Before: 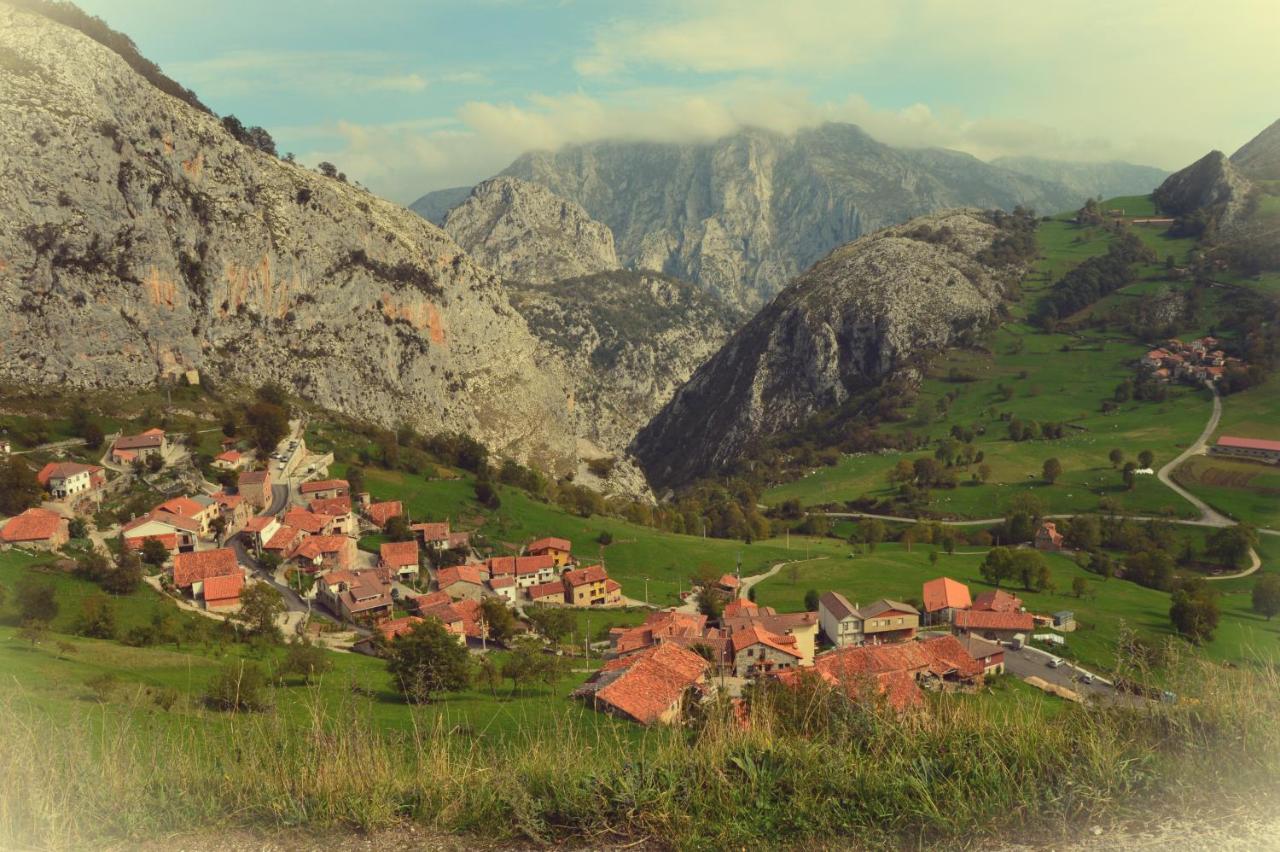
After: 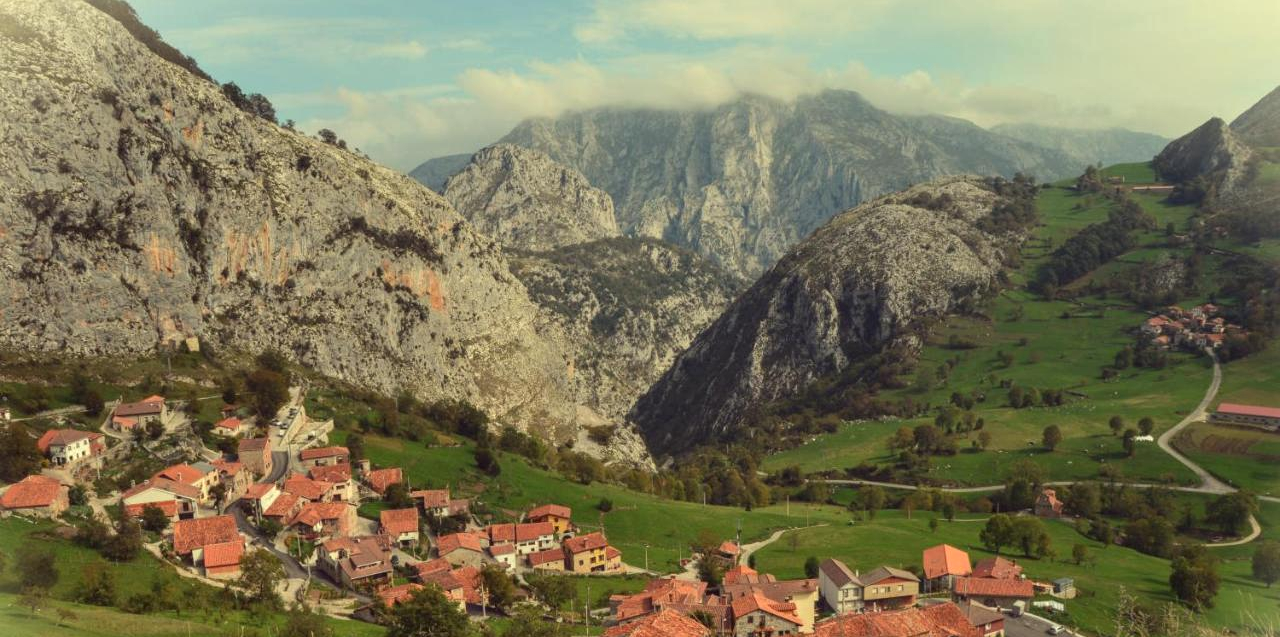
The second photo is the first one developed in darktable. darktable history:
local contrast: on, module defaults
crop: top 3.933%, bottom 21.297%
